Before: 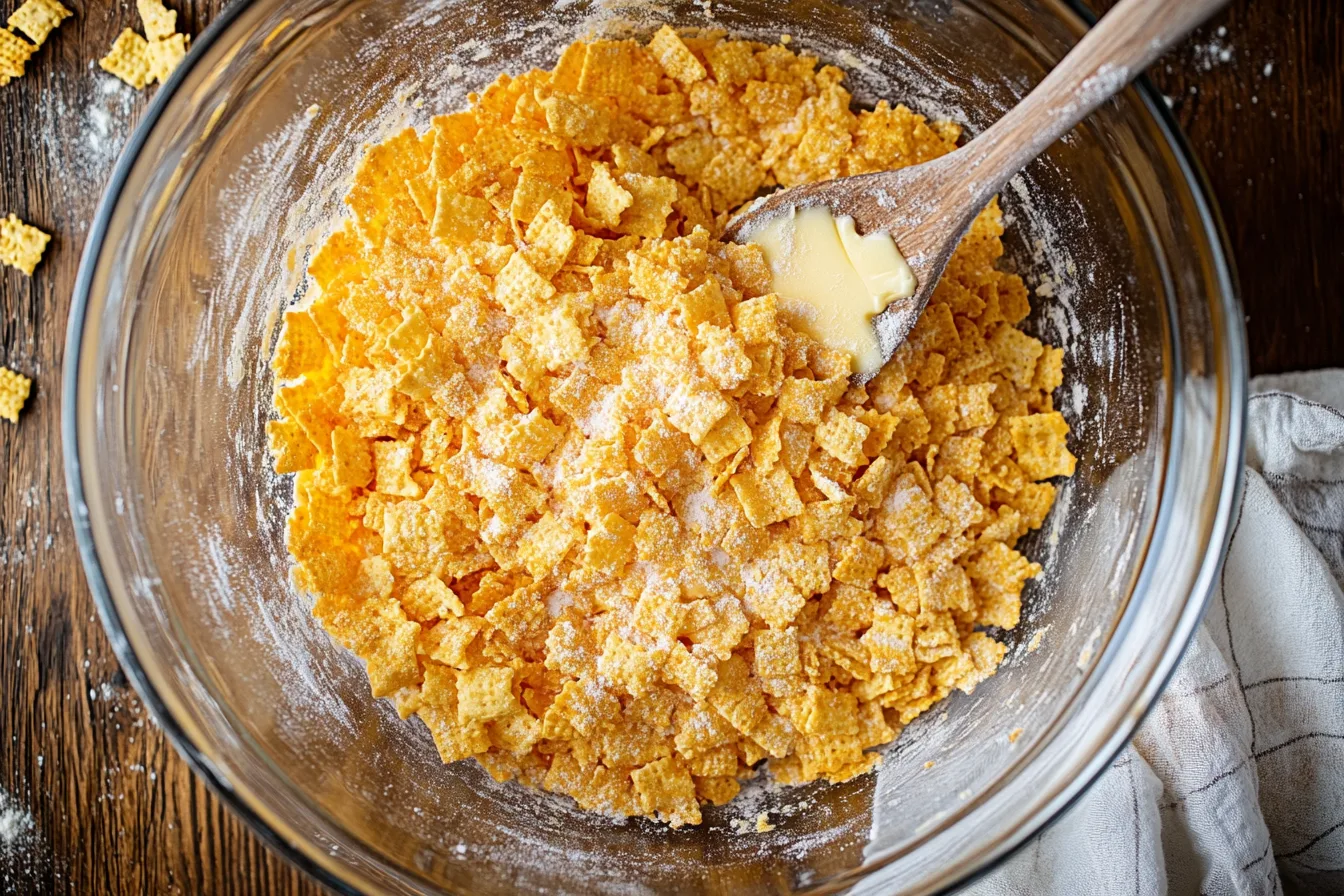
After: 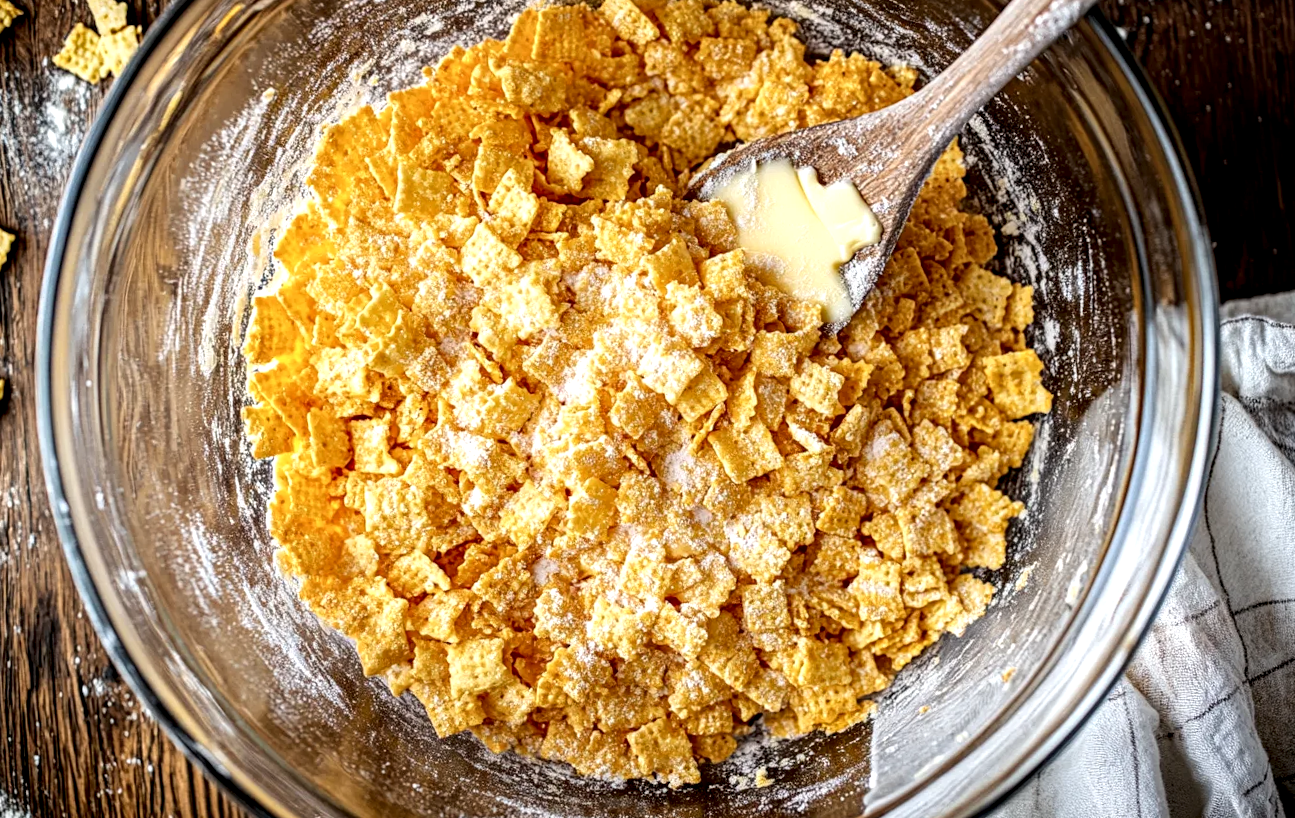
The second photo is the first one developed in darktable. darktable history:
local contrast: highlights 65%, shadows 54%, detail 169%, midtone range 0.514
rotate and perspective: rotation -3.52°, crop left 0.036, crop right 0.964, crop top 0.081, crop bottom 0.919
